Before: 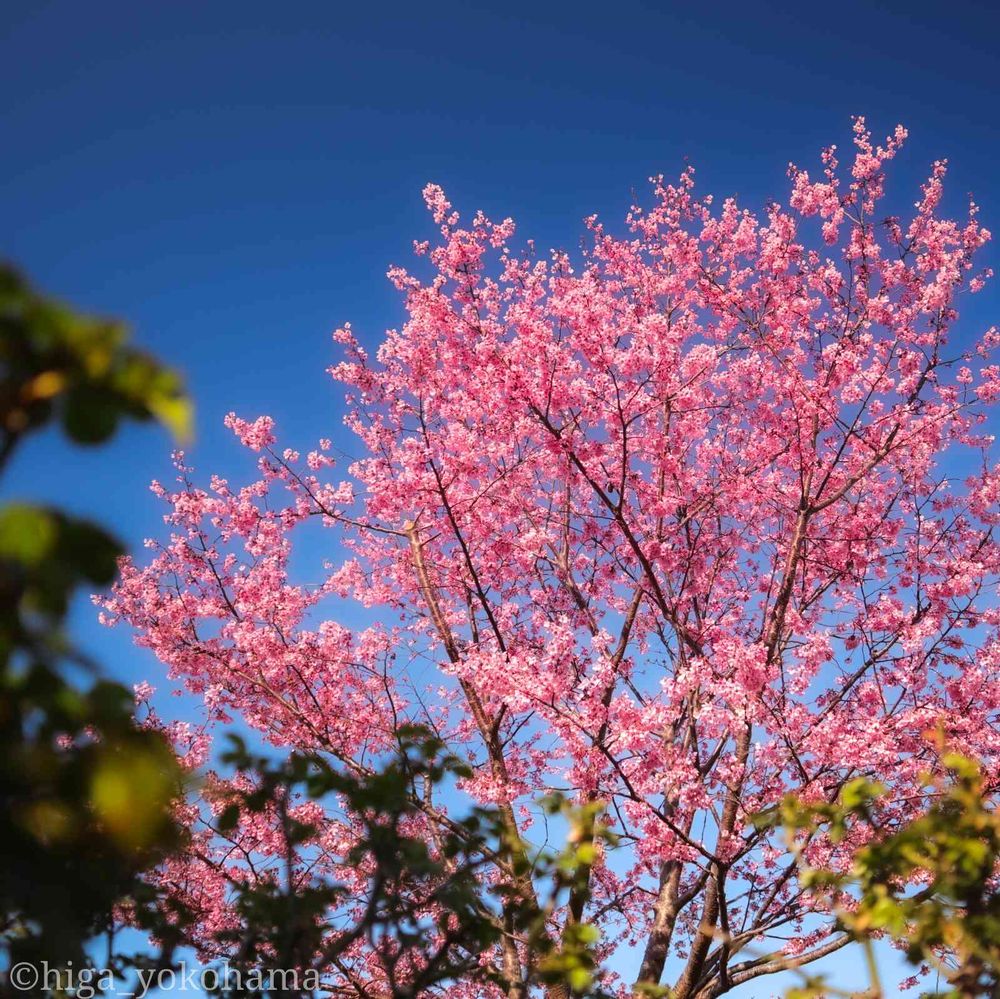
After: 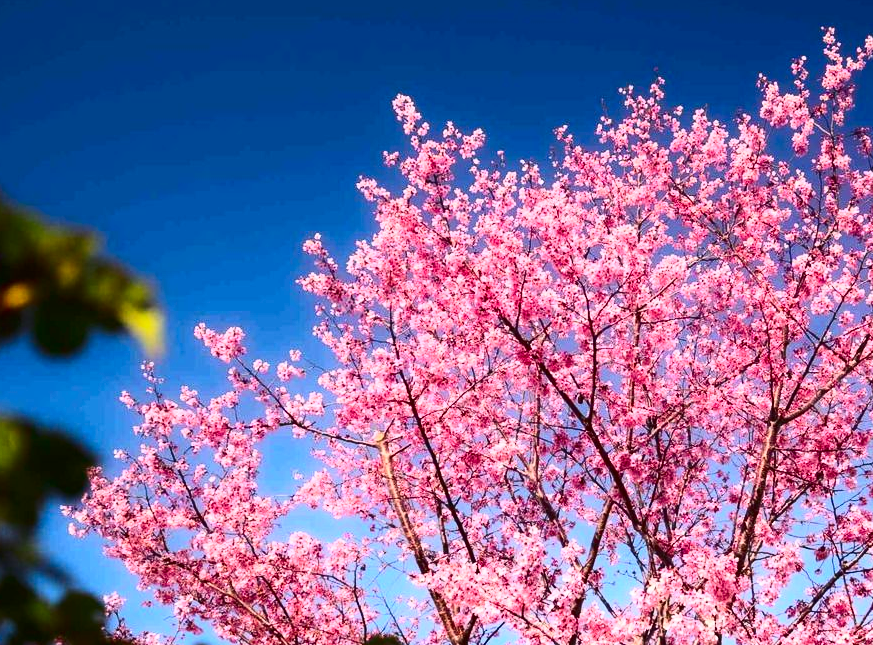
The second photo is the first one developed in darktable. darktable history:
crop: left 3.015%, top 8.969%, right 9.647%, bottom 26.457%
contrast brightness saturation: contrast 0.4, brightness 0.1, saturation 0.21
tone equalizer: on, module defaults
